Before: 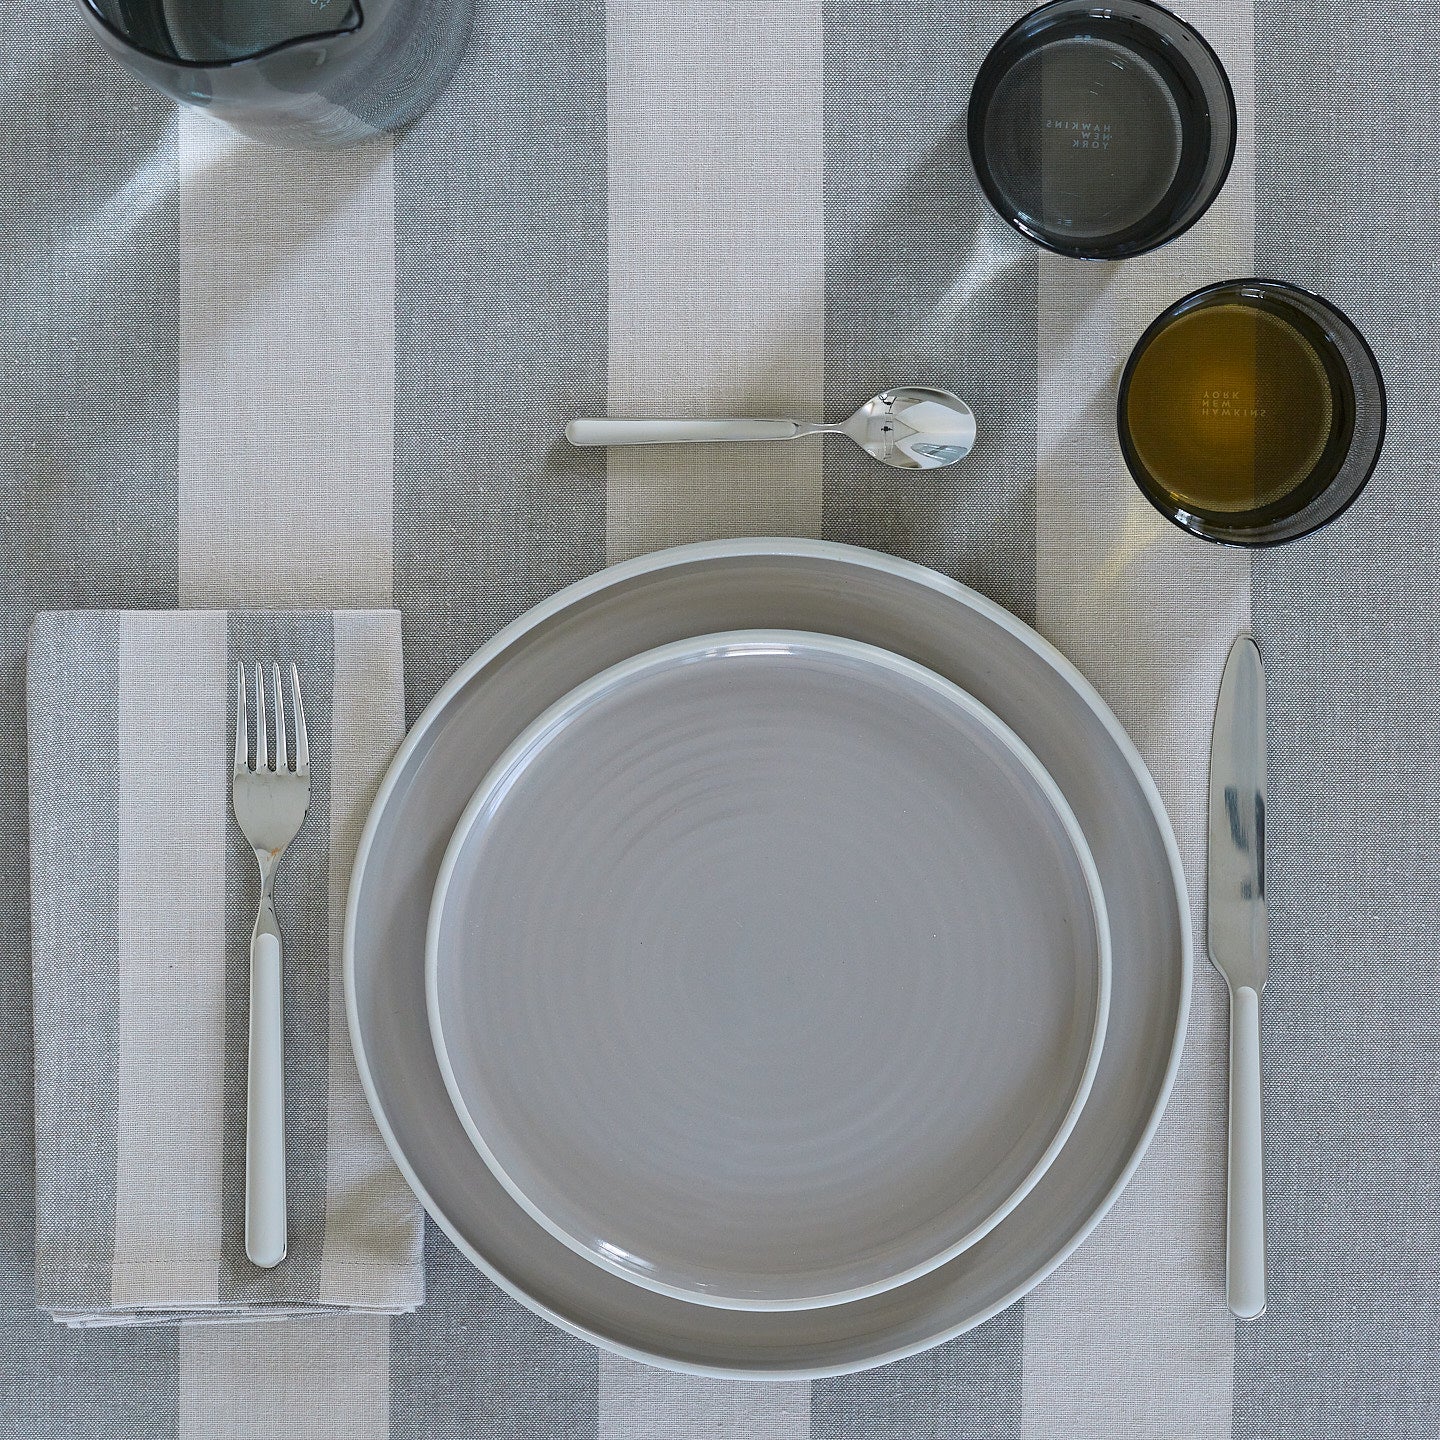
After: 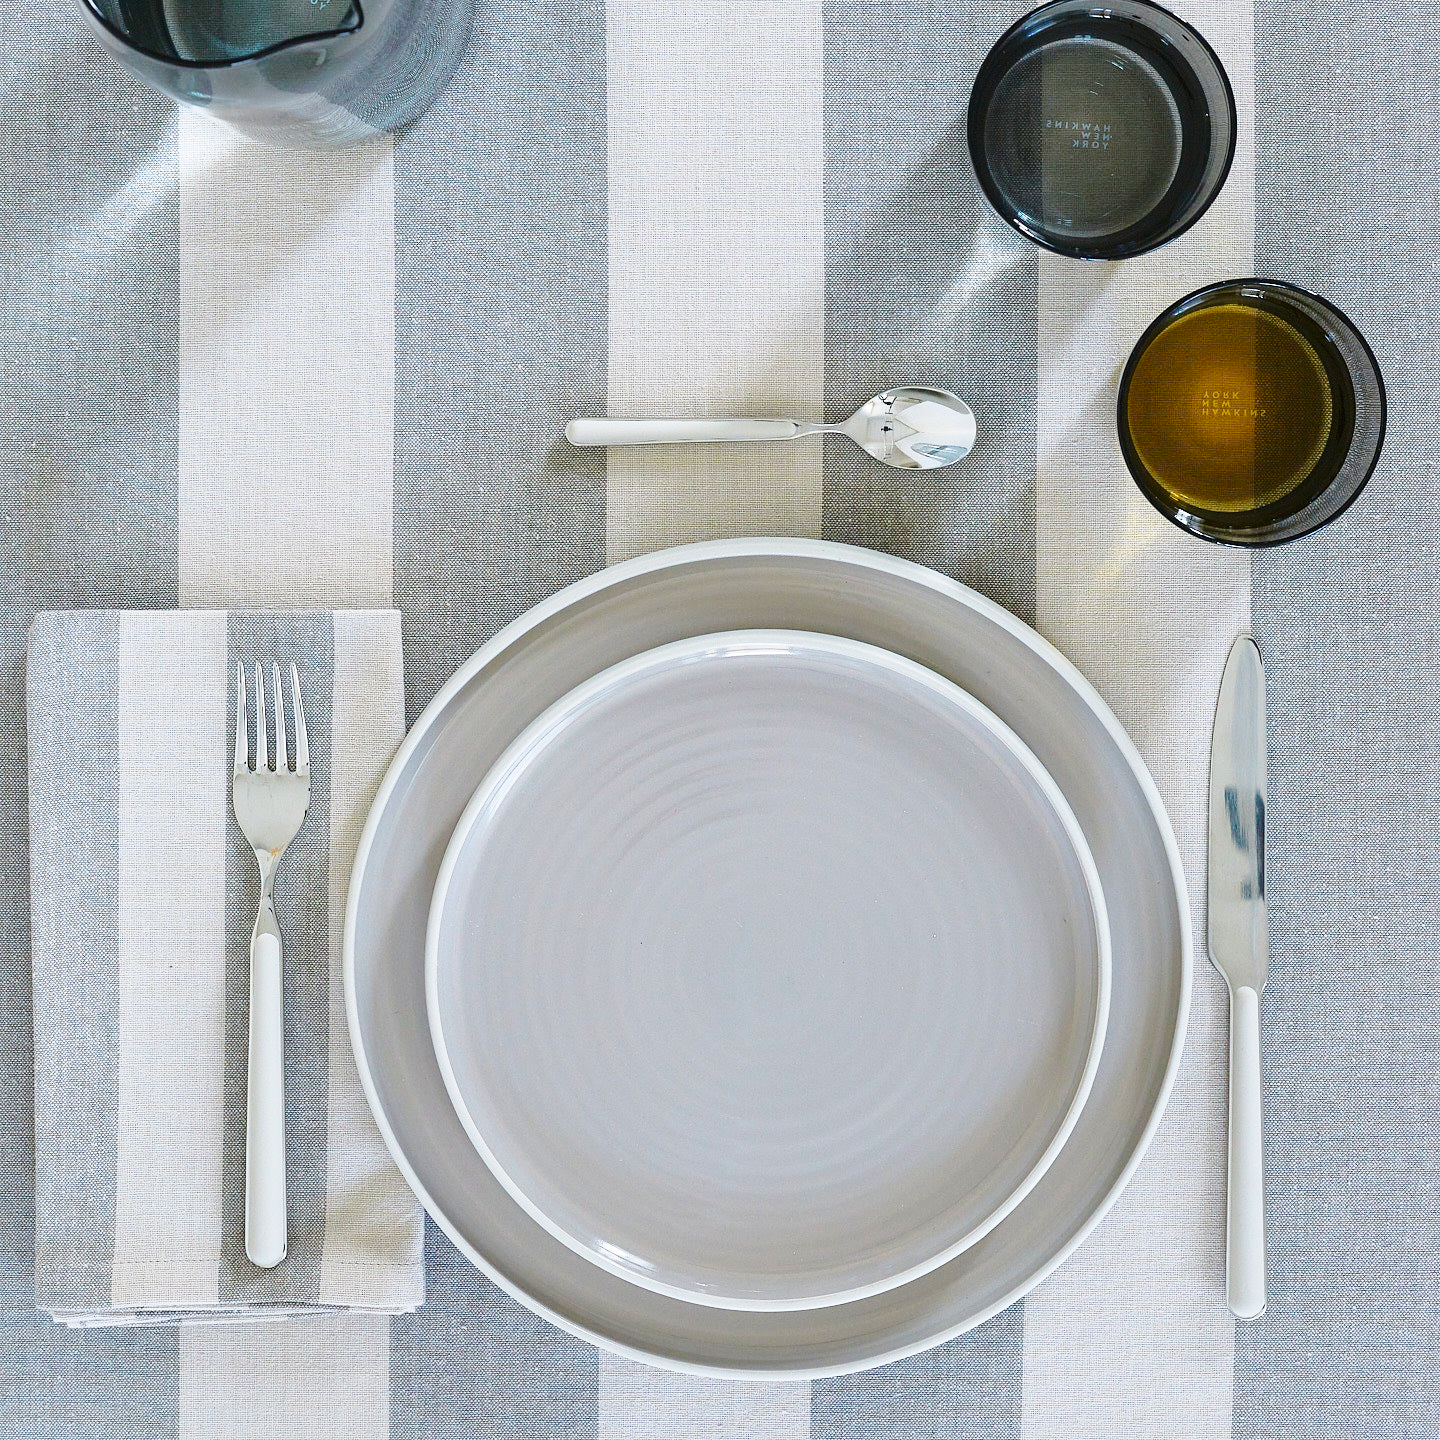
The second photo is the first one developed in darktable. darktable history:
color zones: curves: ch0 [(0, 0.558) (0.143, 0.559) (0.286, 0.529) (0.429, 0.505) (0.571, 0.5) (0.714, 0.5) (0.857, 0.5) (1, 0.558)]; ch1 [(0, 0.469) (0.01, 0.469) (0.12, 0.446) (0.248, 0.469) (0.5, 0.5) (0.748, 0.5) (0.99, 0.469) (1, 0.469)]
base curve: curves: ch0 [(0, 0) (0.028, 0.03) (0.121, 0.232) (0.46, 0.748) (0.859, 0.968) (1, 1)], preserve colors none
color balance rgb: perceptual saturation grading › global saturation 20%, perceptual saturation grading › highlights -25%, perceptual saturation grading › shadows 25%
